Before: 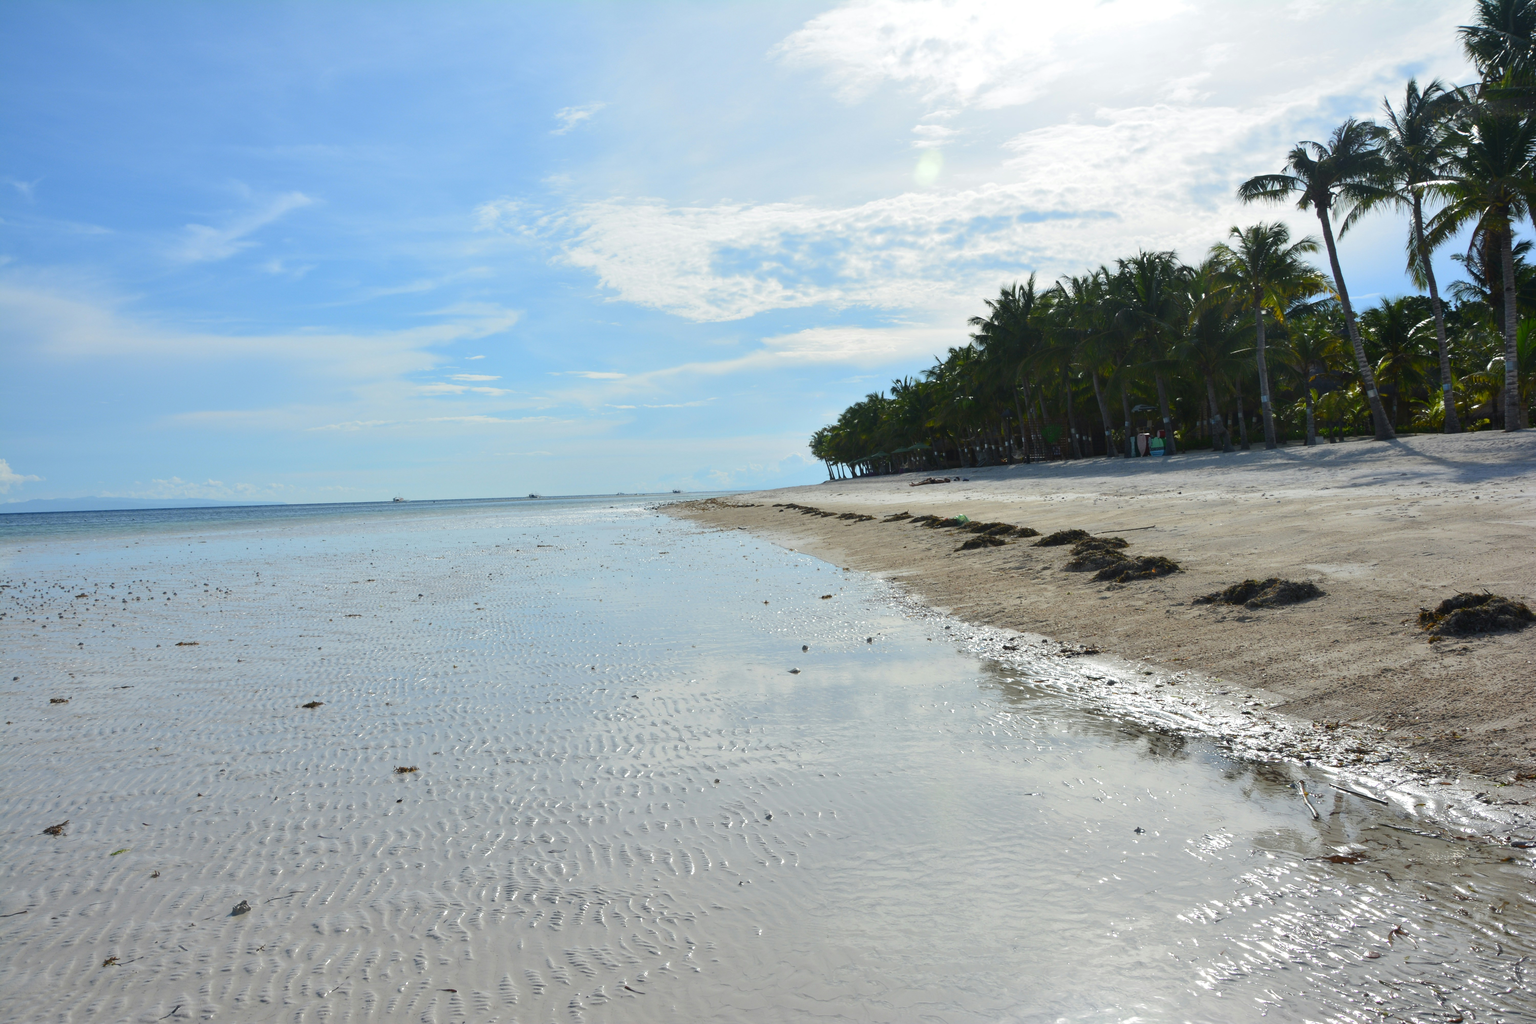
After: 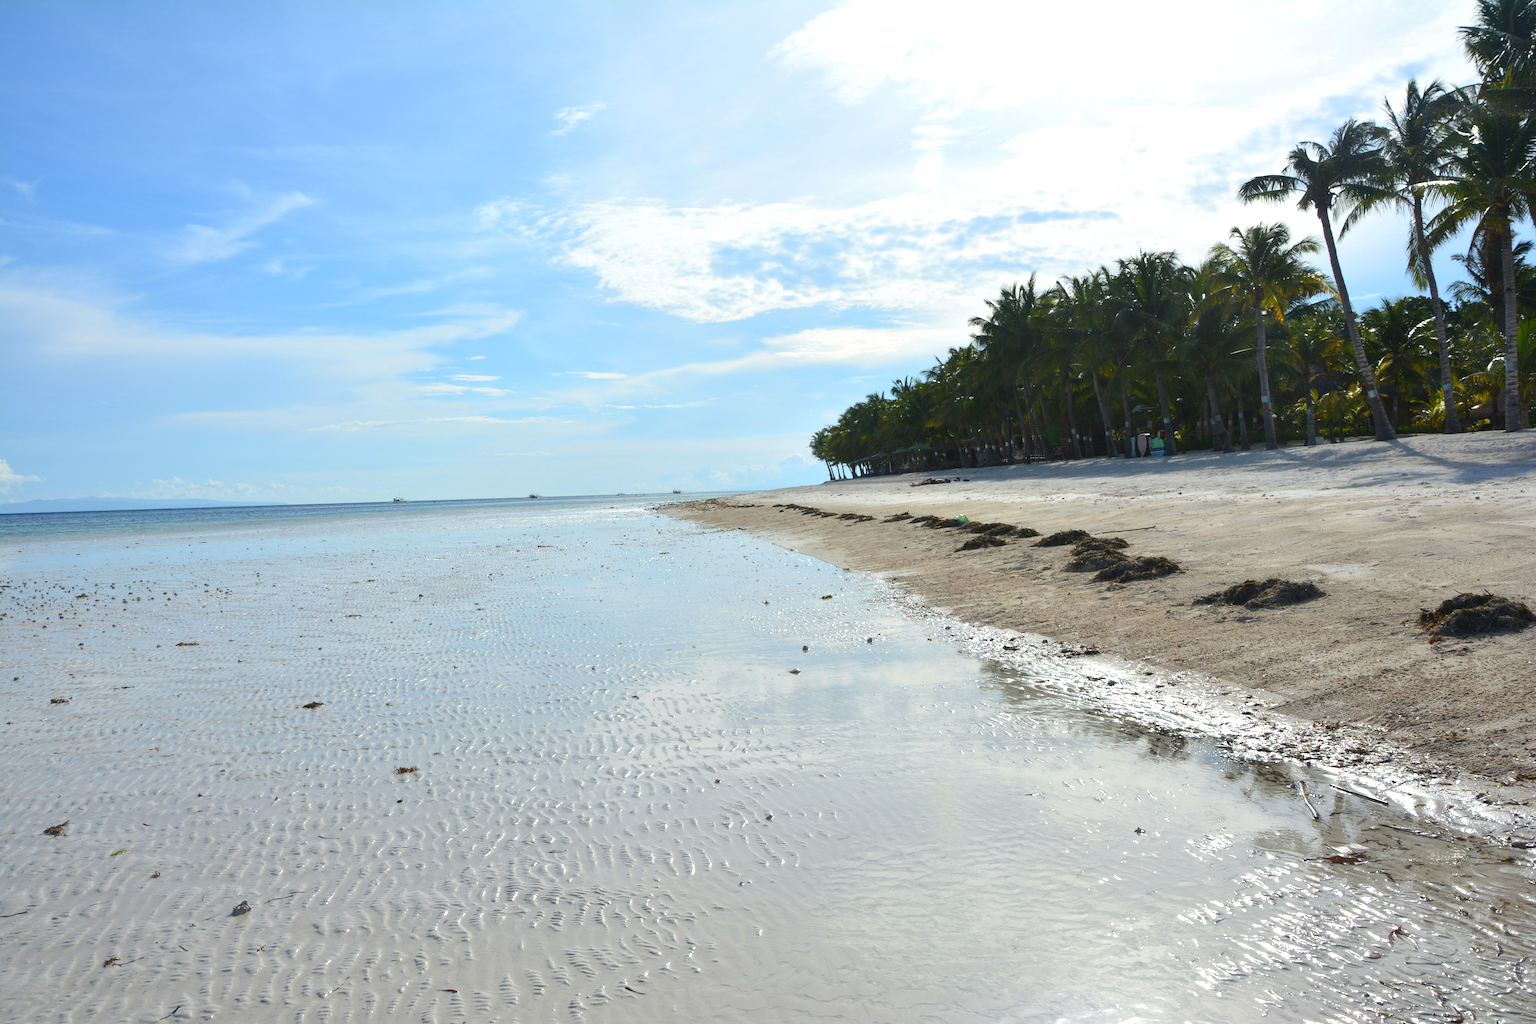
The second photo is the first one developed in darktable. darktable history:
color zones: curves: ch1 [(0, 0.455) (0.063, 0.455) (0.286, 0.495) (0.429, 0.5) (0.571, 0.5) (0.714, 0.5) (0.857, 0.5) (1, 0.455)]; ch2 [(0, 0.532) (0.063, 0.521) (0.233, 0.447) (0.429, 0.489) (0.571, 0.5) (0.714, 0.5) (0.857, 0.5) (1, 0.532)]
exposure: black level correction 0, exposure 0.3 EV, compensate highlight preservation false
